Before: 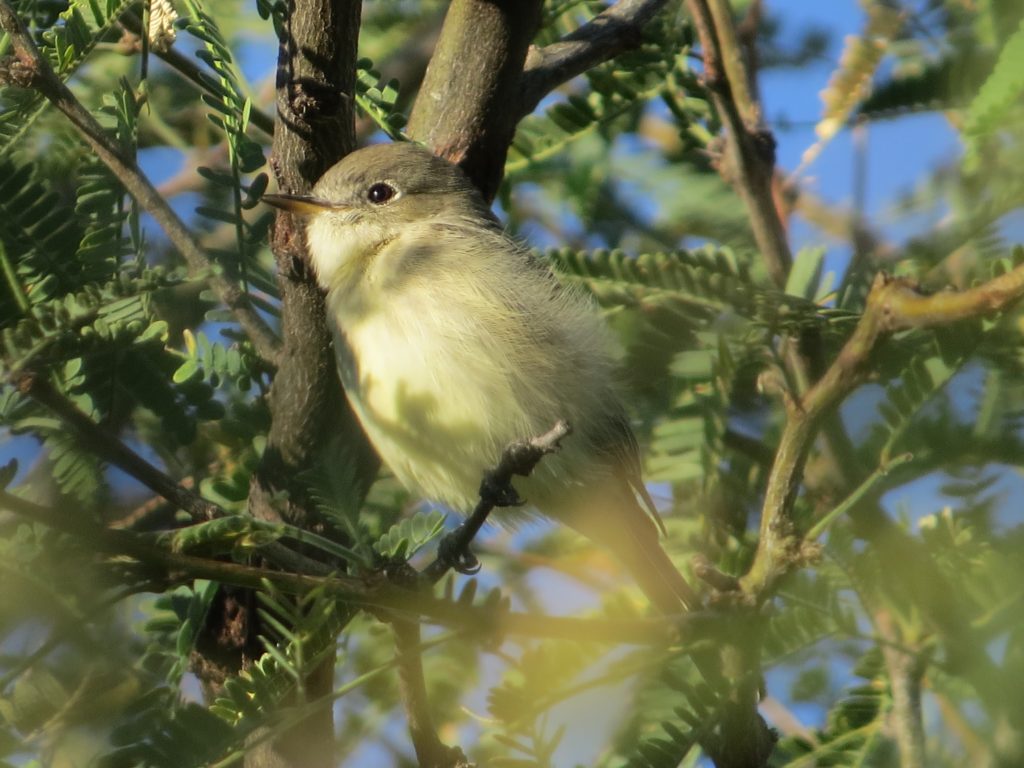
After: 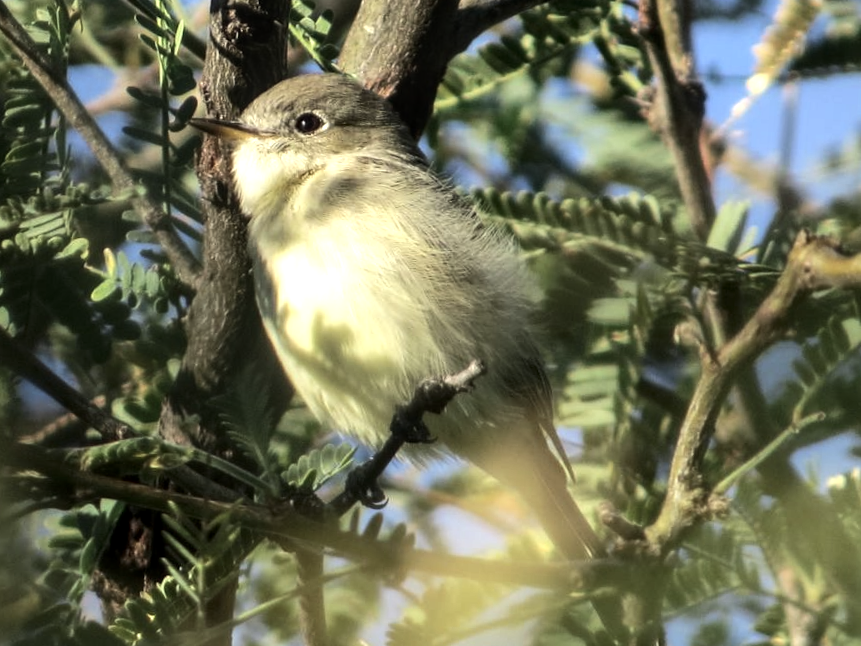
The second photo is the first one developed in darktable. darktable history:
crop and rotate: angle -3.21°, left 5.074%, top 5.213%, right 4.67%, bottom 4.46%
tone equalizer: -8 EV -0.78 EV, -7 EV -0.731 EV, -6 EV -0.584 EV, -5 EV -0.372 EV, -3 EV 0.39 EV, -2 EV 0.6 EV, -1 EV 0.694 EV, +0 EV 0.777 EV, edges refinement/feathering 500, mask exposure compensation -1.57 EV, preserve details no
contrast brightness saturation: contrast 0.056, brightness -0.011, saturation -0.232
local contrast: on, module defaults
